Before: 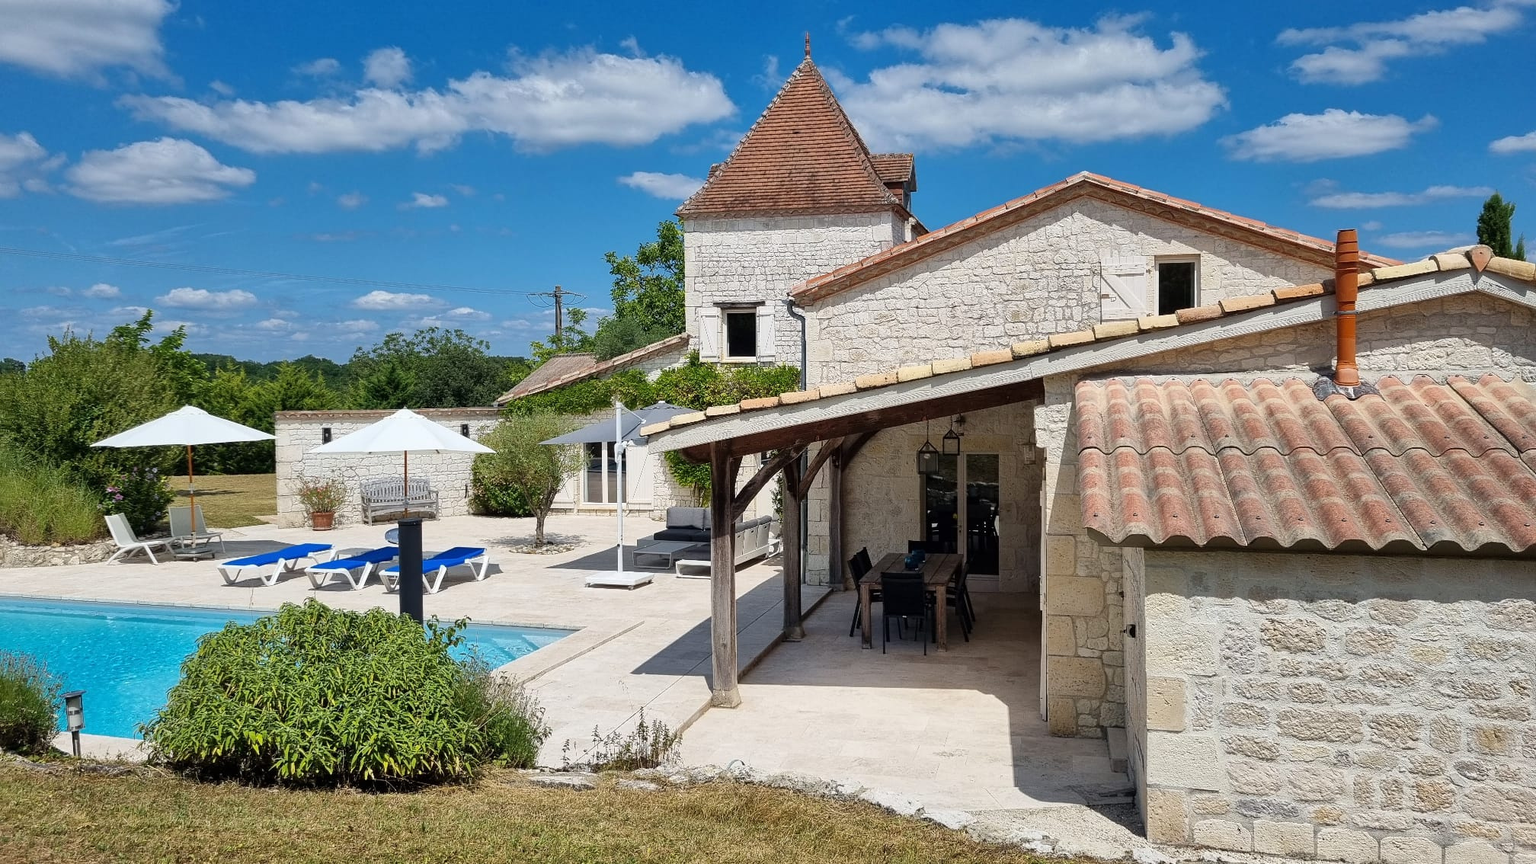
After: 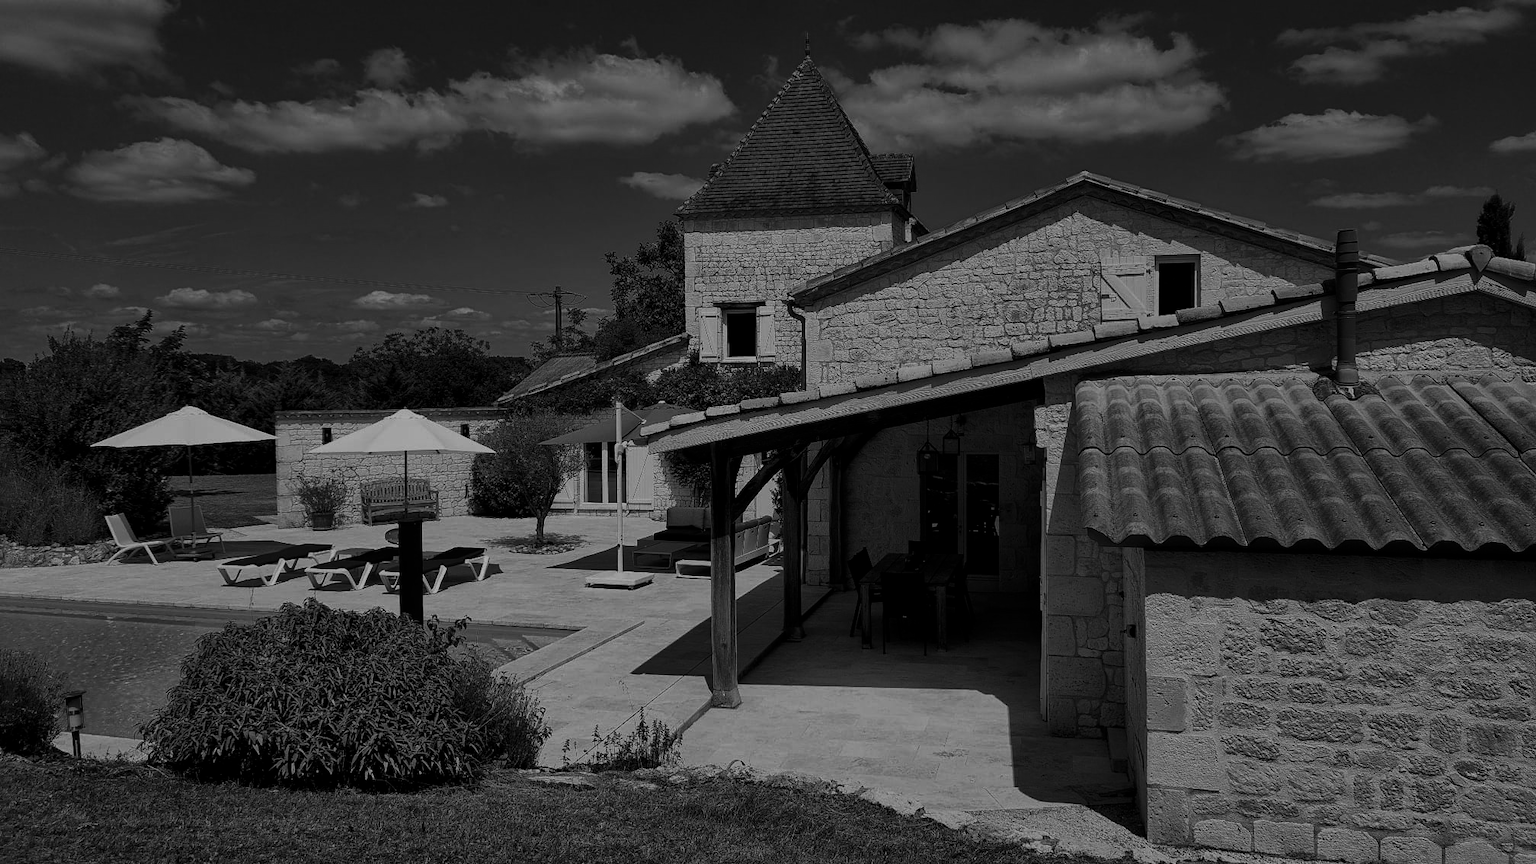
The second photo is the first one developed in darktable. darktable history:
contrast brightness saturation: contrast -0.03, brightness -0.59, saturation -1
white balance: red 0.926, green 1.003, blue 1.133
color balance rgb: shadows lift › luminance -7.7%, shadows lift › chroma 2.13%, shadows lift › hue 165.27°, power › luminance -7.77%, power › chroma 1.34%, power › hue 330.55°, highlights gain › luminance -33.33%, highlights gain › chroma 5.68%, highlights gain › hue 217.2°, global offset › luminance -0.33%, global offset › chroma 0.11%, global offset › hue 165.27°, perceptual saturation grading › global saturation 27.72%, perceptual saturation grading › highlights -25%, perceptual saturation grading › mid-tones 25%, perceptual saturation grading › shadows 50%
